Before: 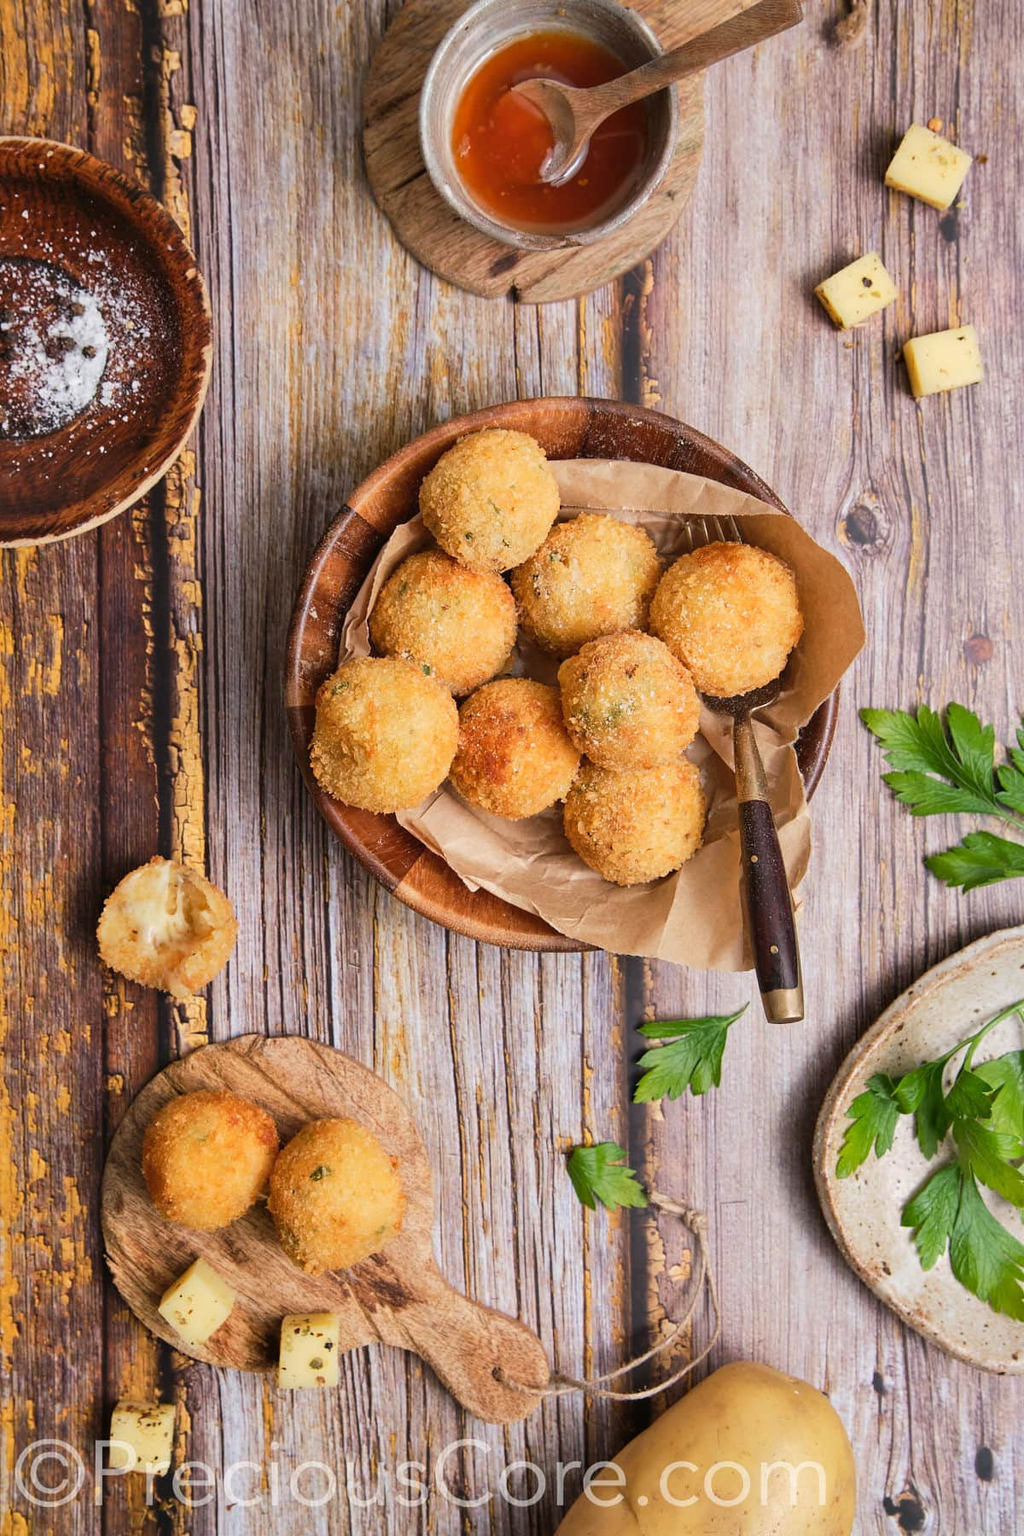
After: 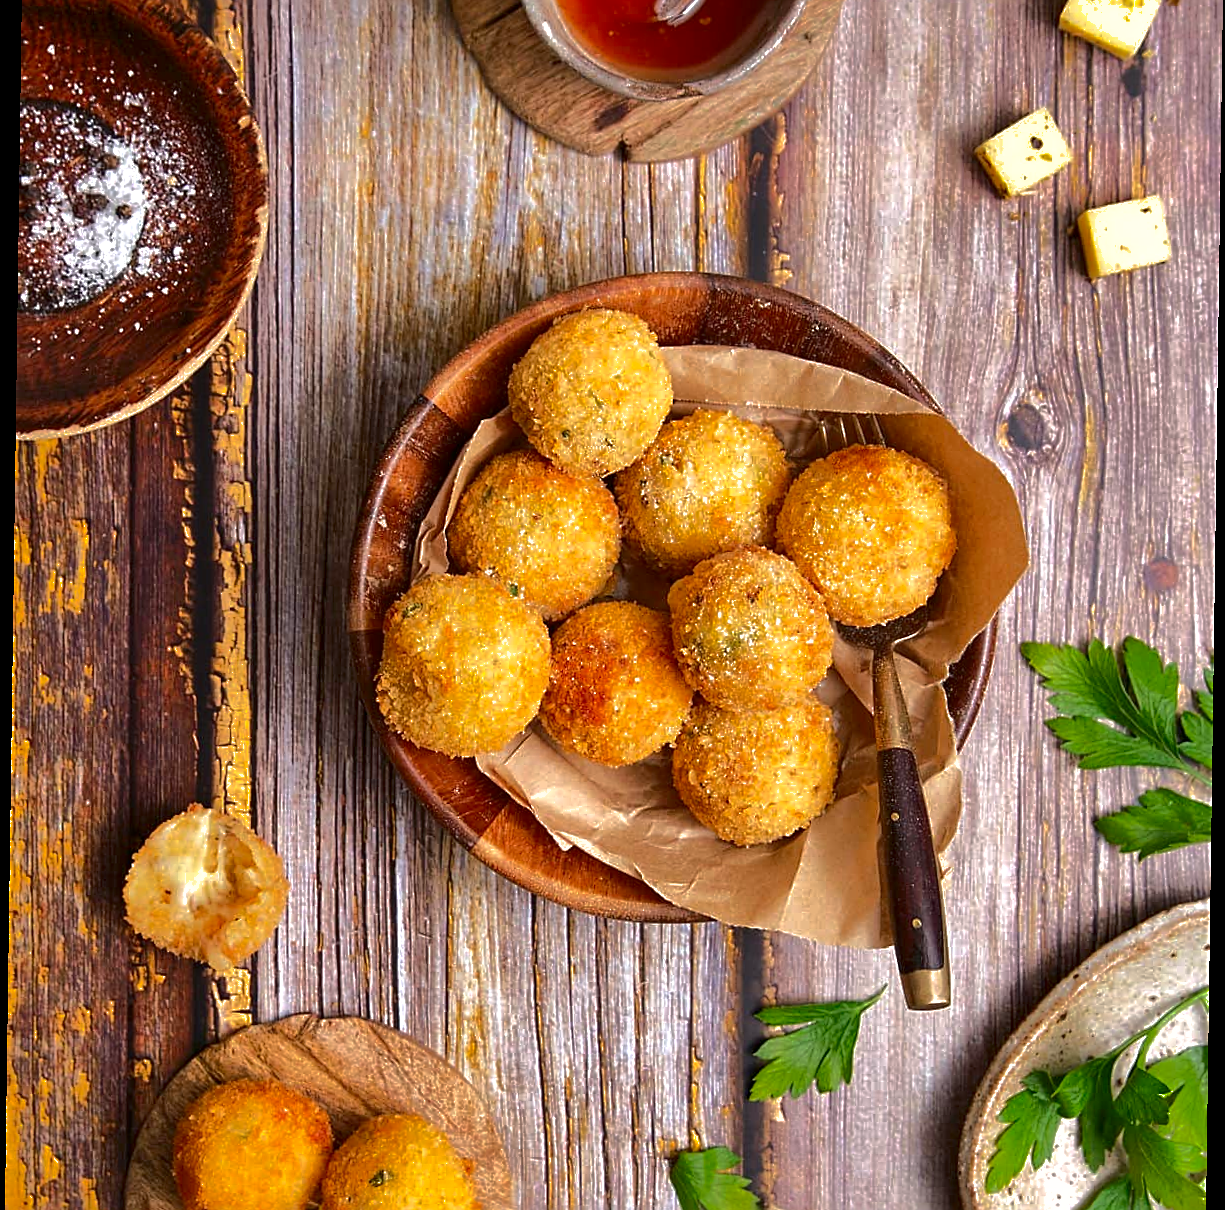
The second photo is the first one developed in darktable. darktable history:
sharpen: on, module defaults
shadows and highlights: shadows 25, highlights -70
tone equalizer: on, module defaults
exposure: exposure 0.515 EV, compensate highlight preservation false
rotate and perspective: rotation 0.8°, automatic cropping off
contrast brightness saturation: brightness -0.2, saturation 0.08
crop: top 11.166%, bottom 22.168%
